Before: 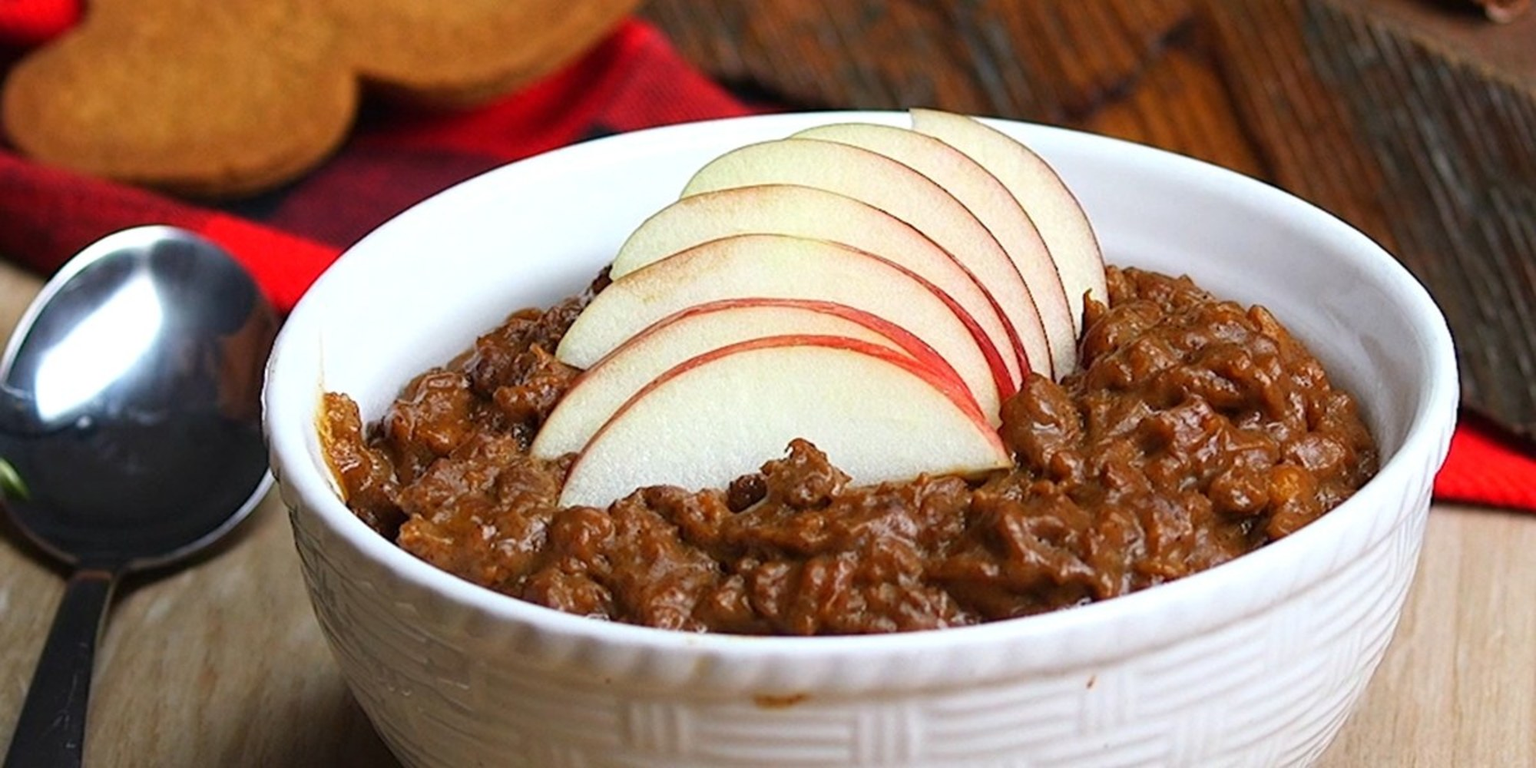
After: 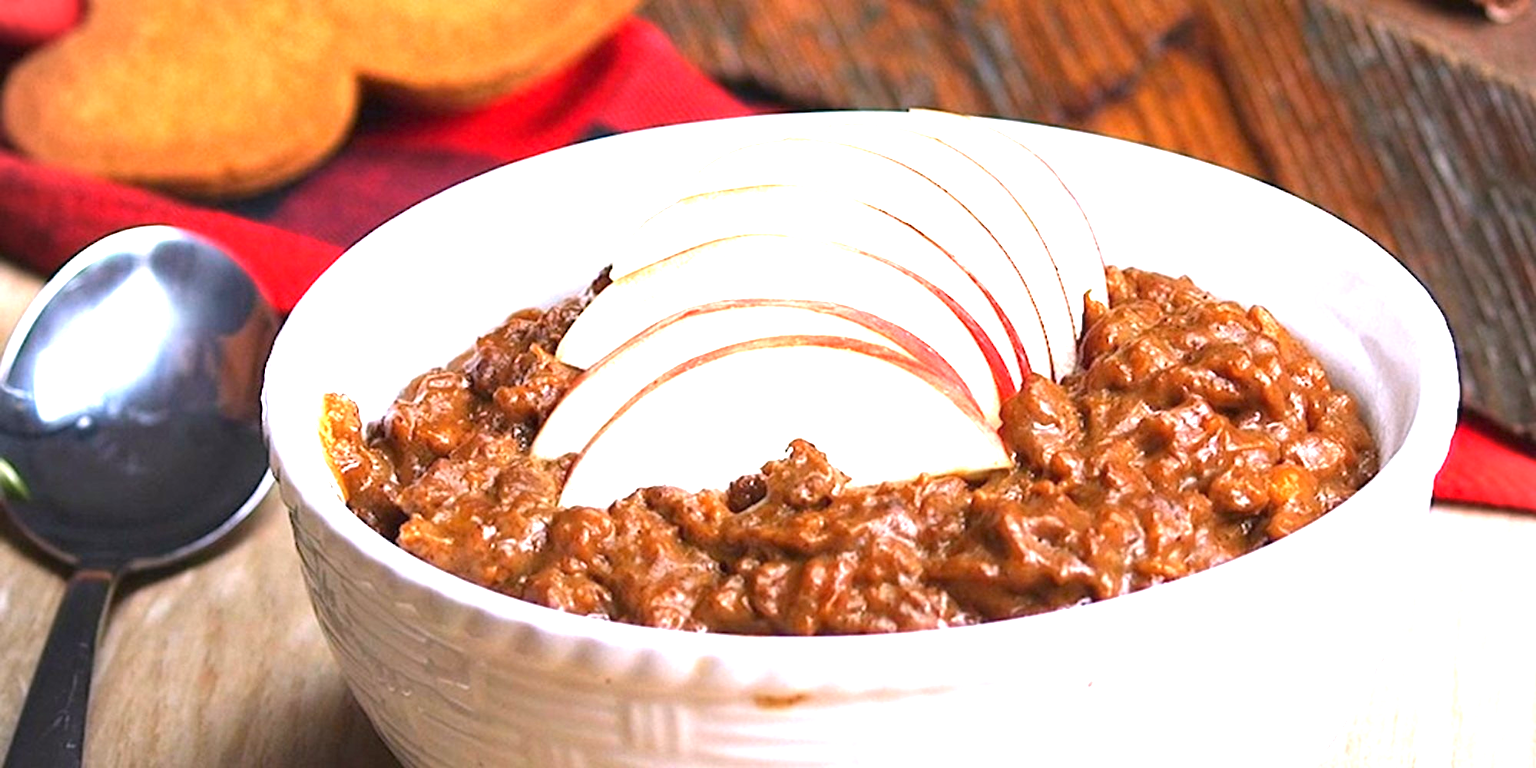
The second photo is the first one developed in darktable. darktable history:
white balance: red 1.05, blue 1.072
vignetting: fall-off start 91.19%
exposure: black level correction 0, exposure 1.55 EV, compensate exposure bias true, compensate highlight preservation false
